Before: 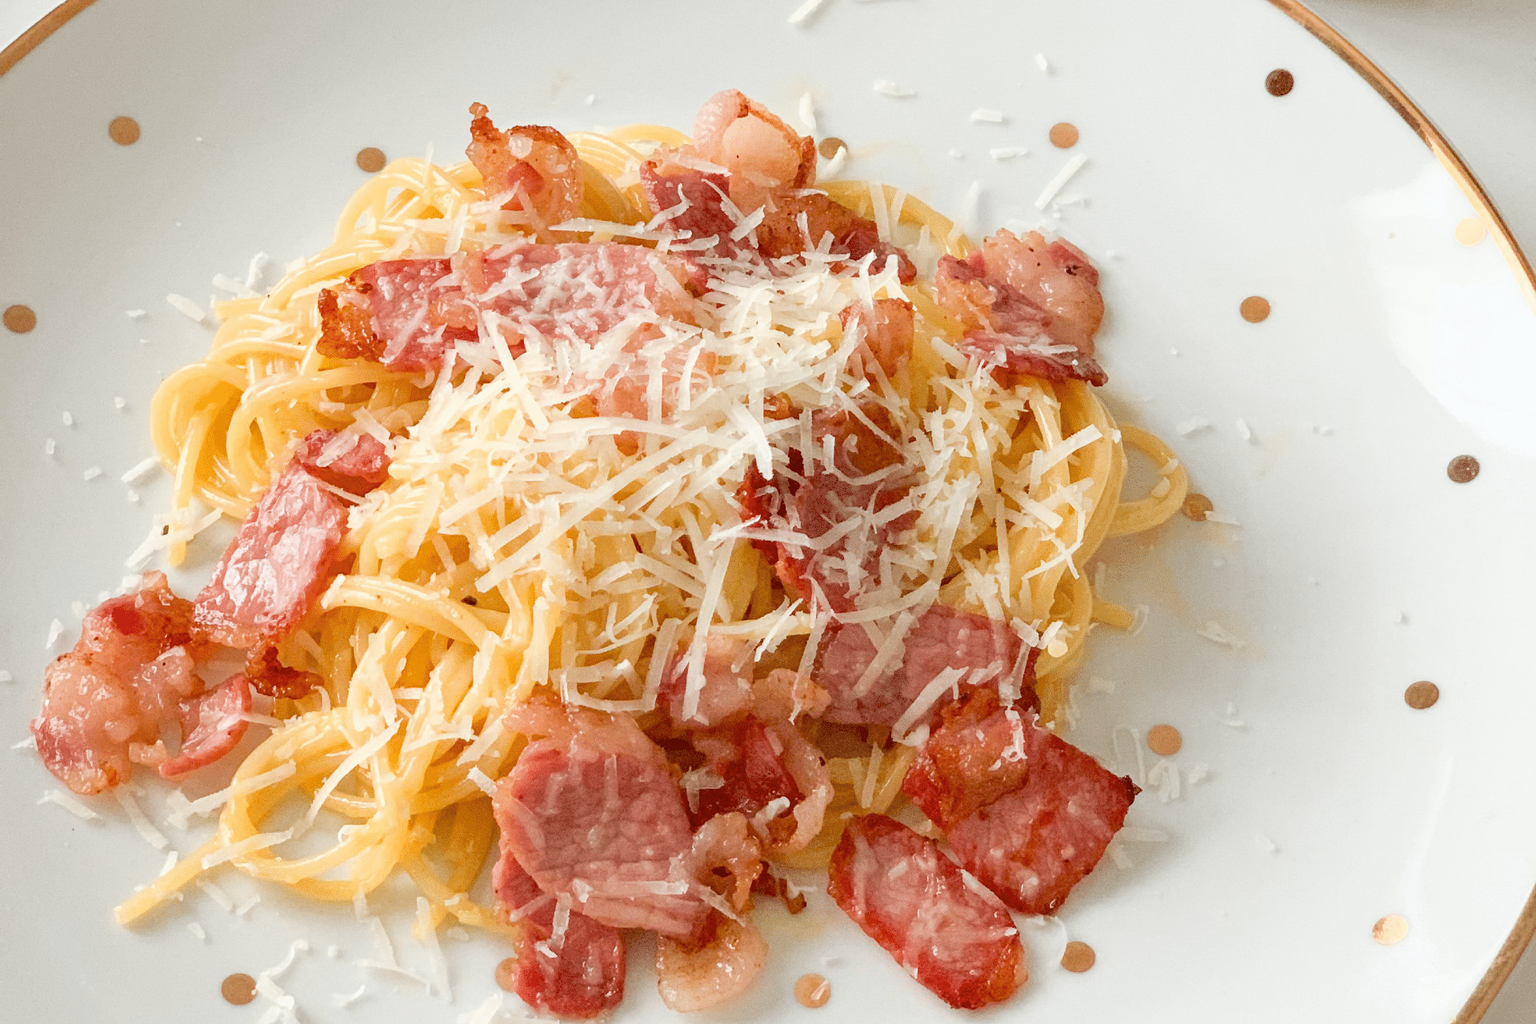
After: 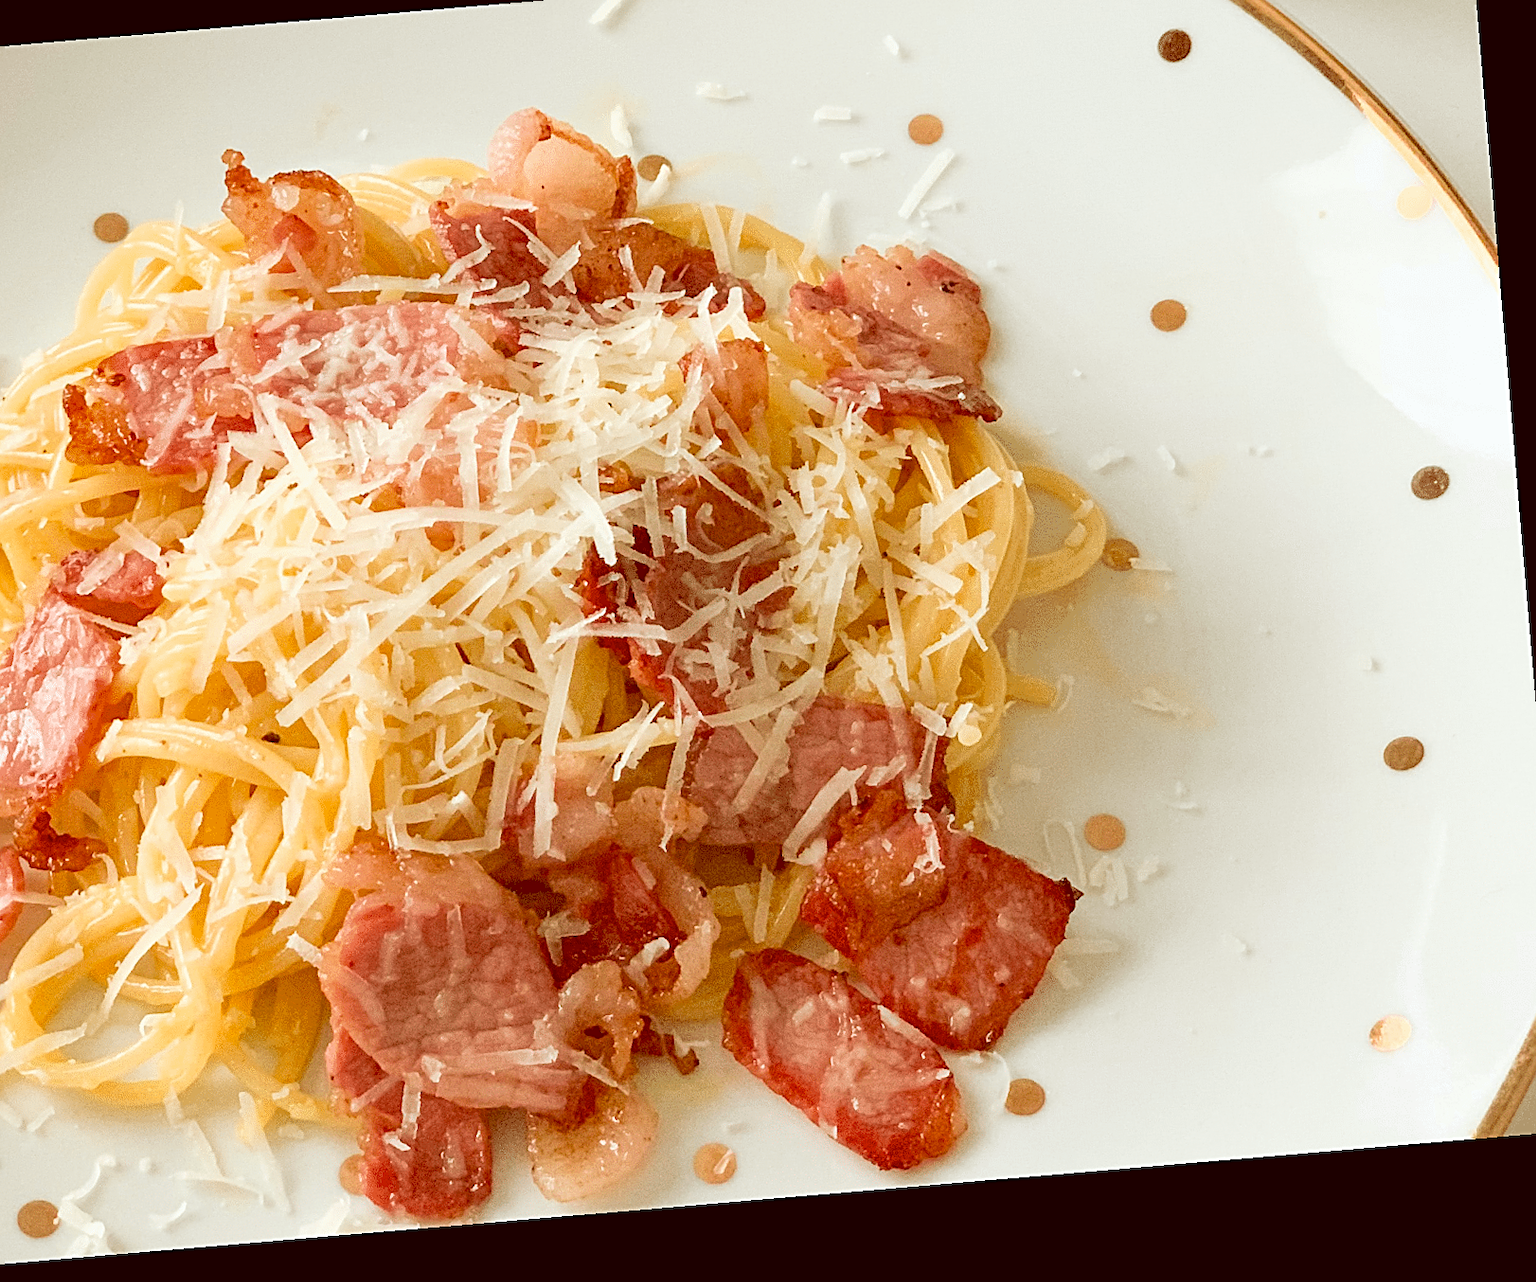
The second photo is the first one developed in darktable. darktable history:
color correction: highlights a* -0.482, highlights b* 0.161, shadows a* 4.66, shadows b* 20.72
sharpen: on, module defaults
velvia: on, module defaults
crop and rotate: left 17.959%, top 5.771%, right 1.742%
rotate and perspective: rotation -4.86°, automatic cropping off
tone equalizer: on, module defaults
